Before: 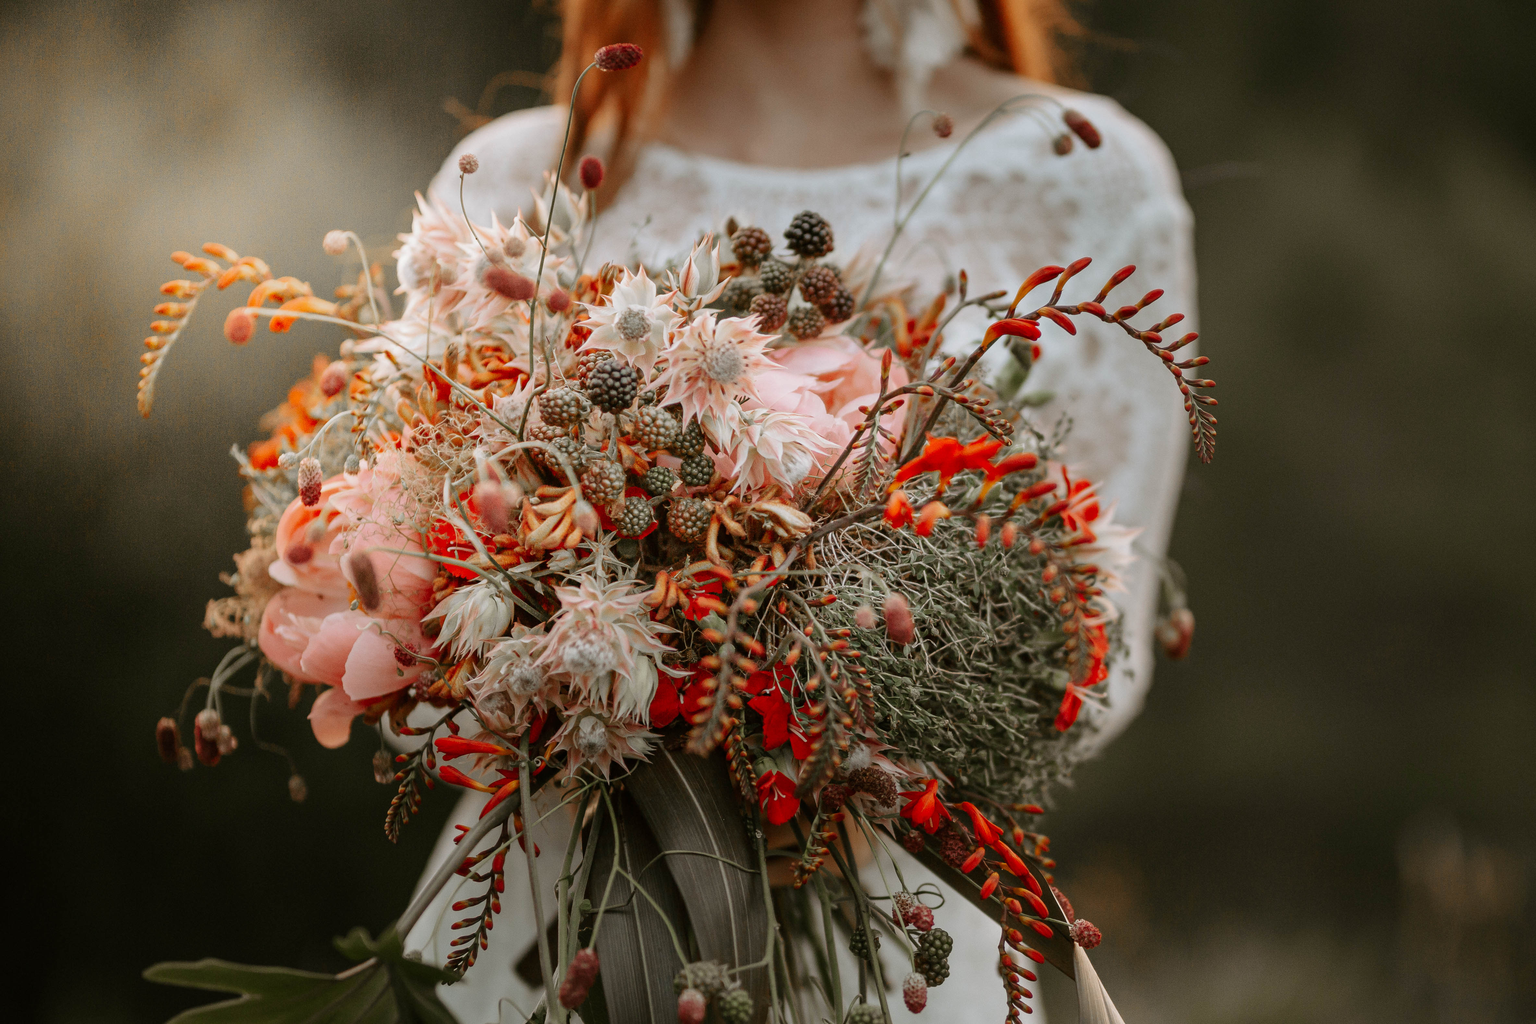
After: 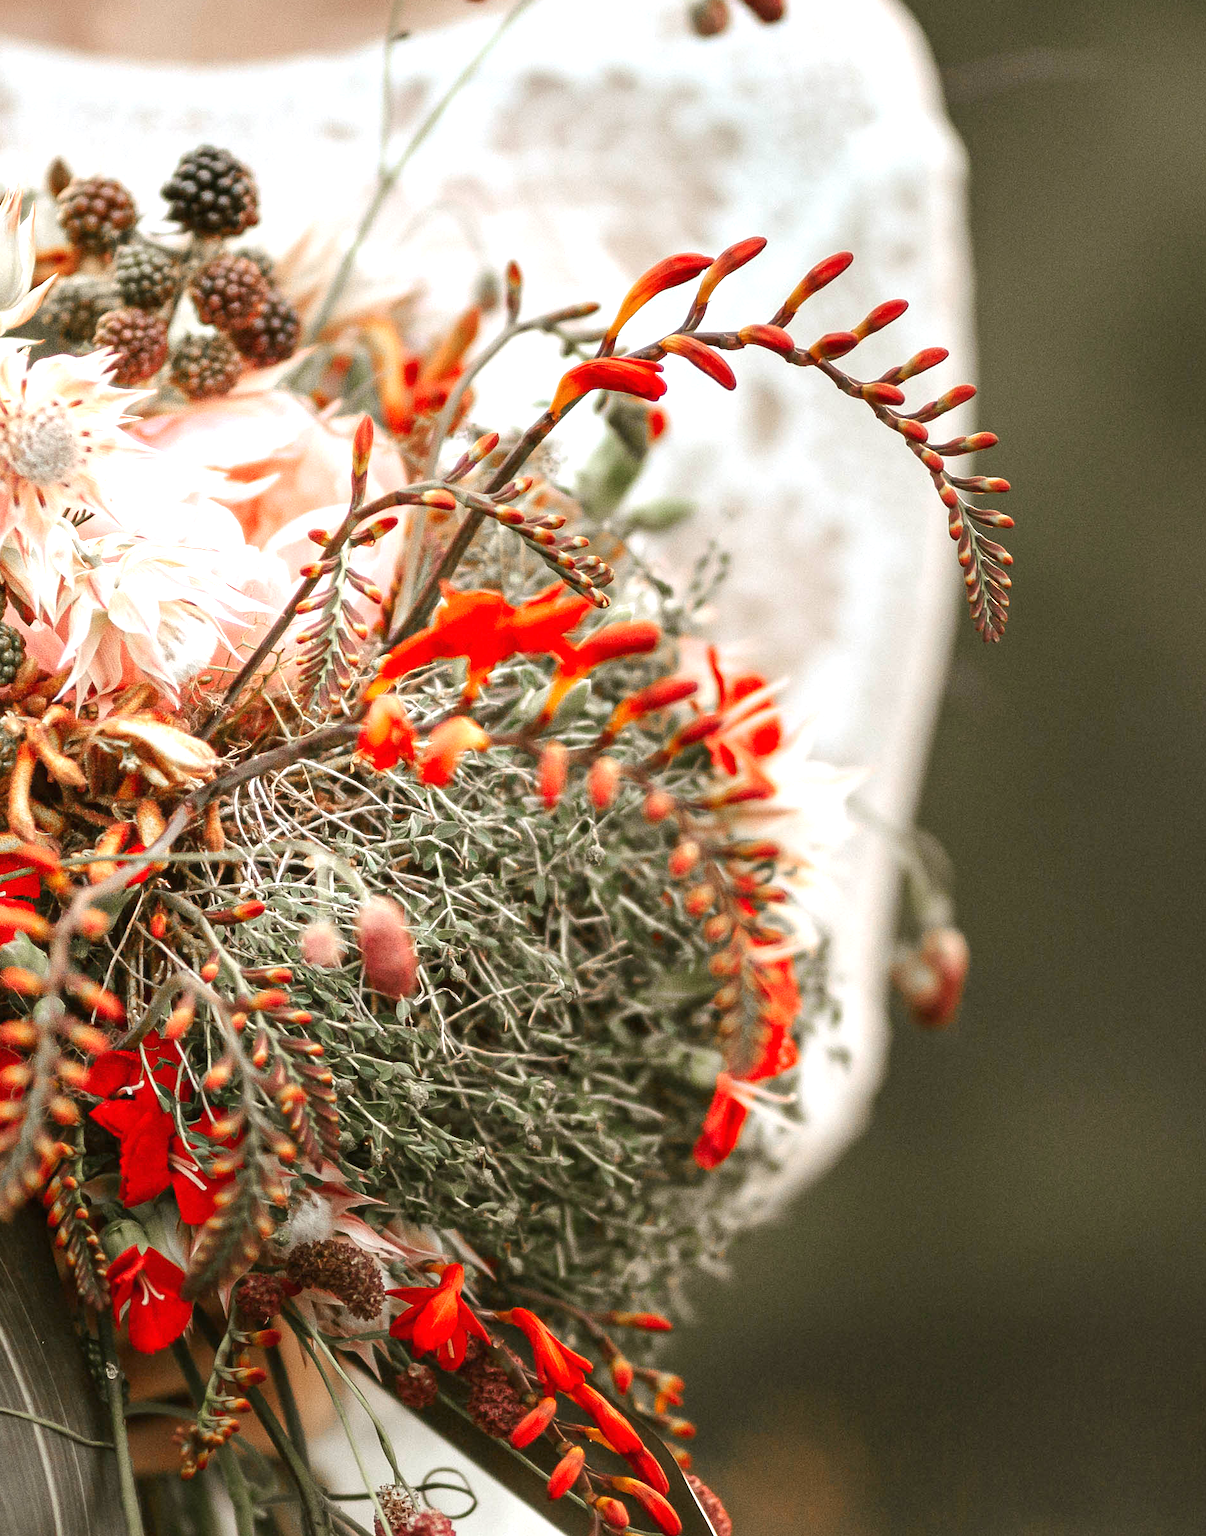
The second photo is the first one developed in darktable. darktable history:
white balance: emerald 1
crop: left 45.721%, top 13.393%, right 14.118%, bottom 10.01%
exposure: black level correction 0, exposure 1.2 EV, compensate highlight preservation false
